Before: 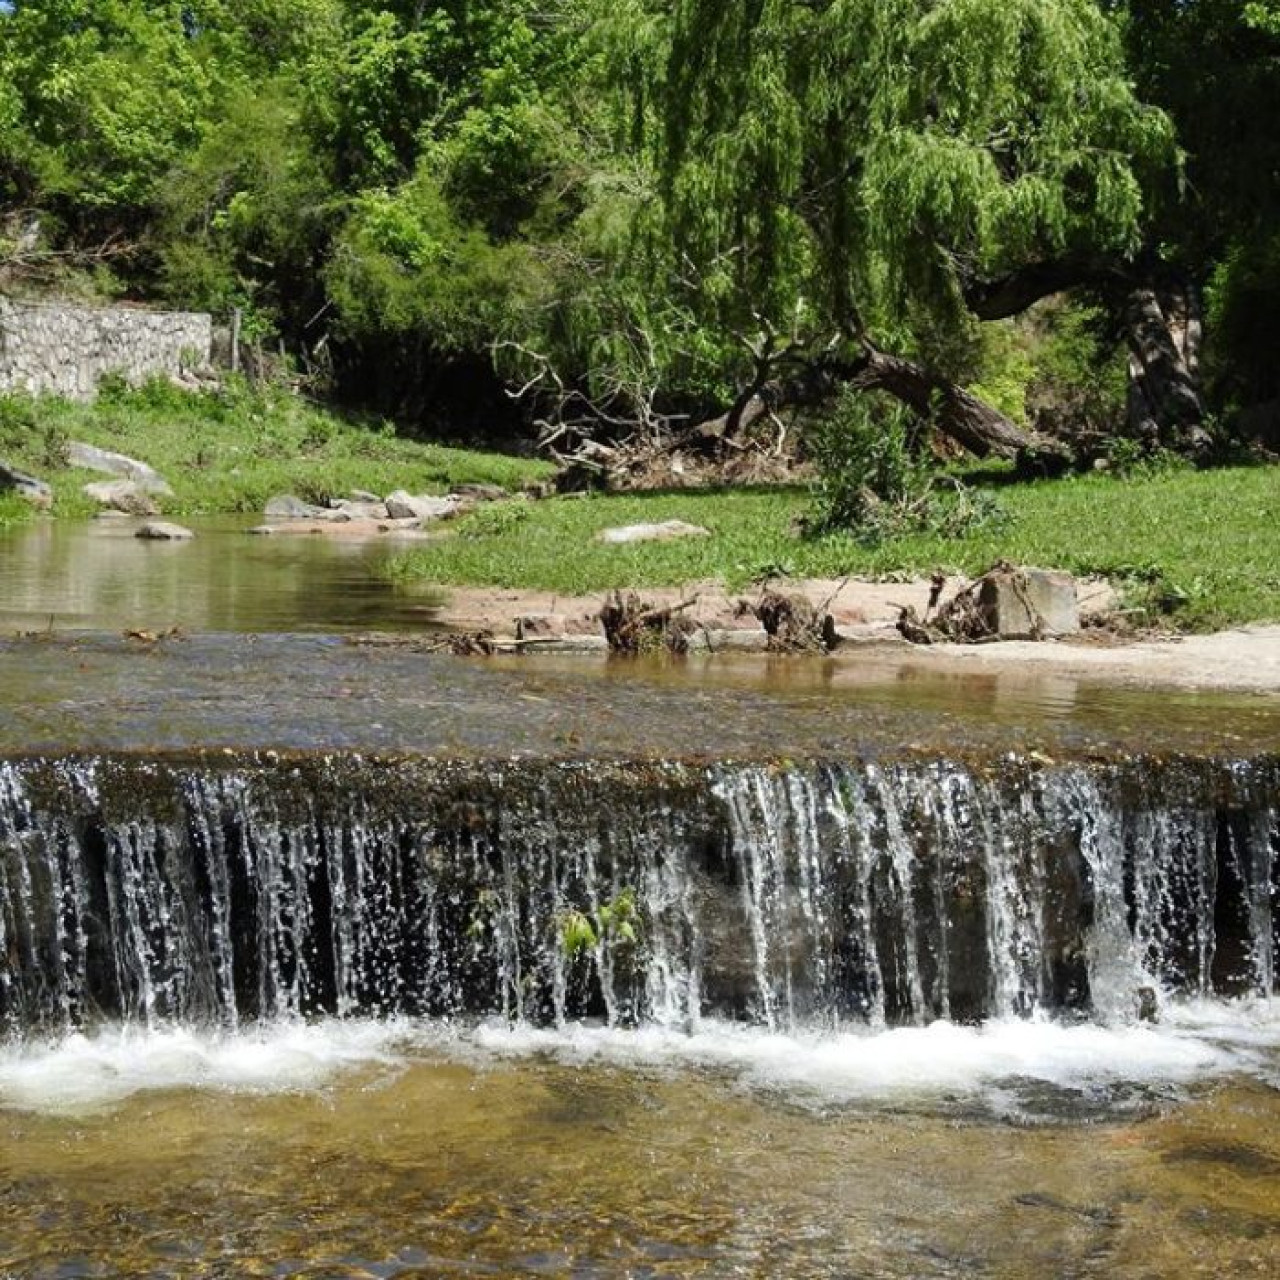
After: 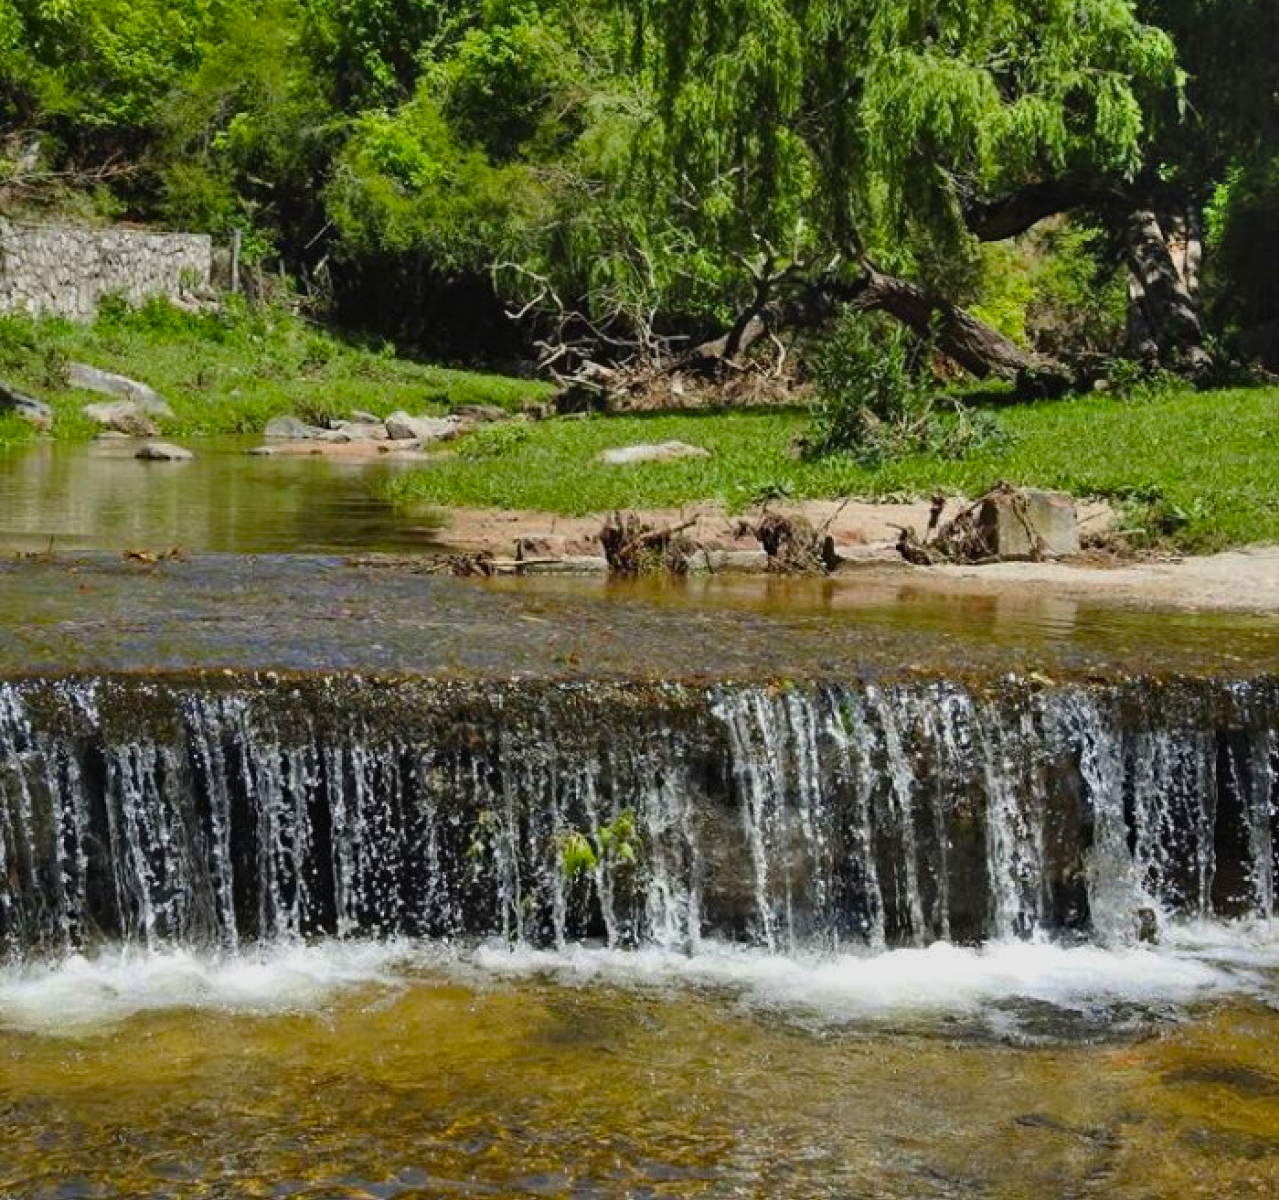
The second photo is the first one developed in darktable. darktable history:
shadows and highlights: shadows 79.33, white point adjustment -8.95, highlights -61.37, soften with gaussian
crop and rotate: top 6.229%
color balance rgb: global offset › luminance 0.23%, perceptual saturation grading › global saturation 15.035%, global vibrance 20%
haze removal: adaptive false
